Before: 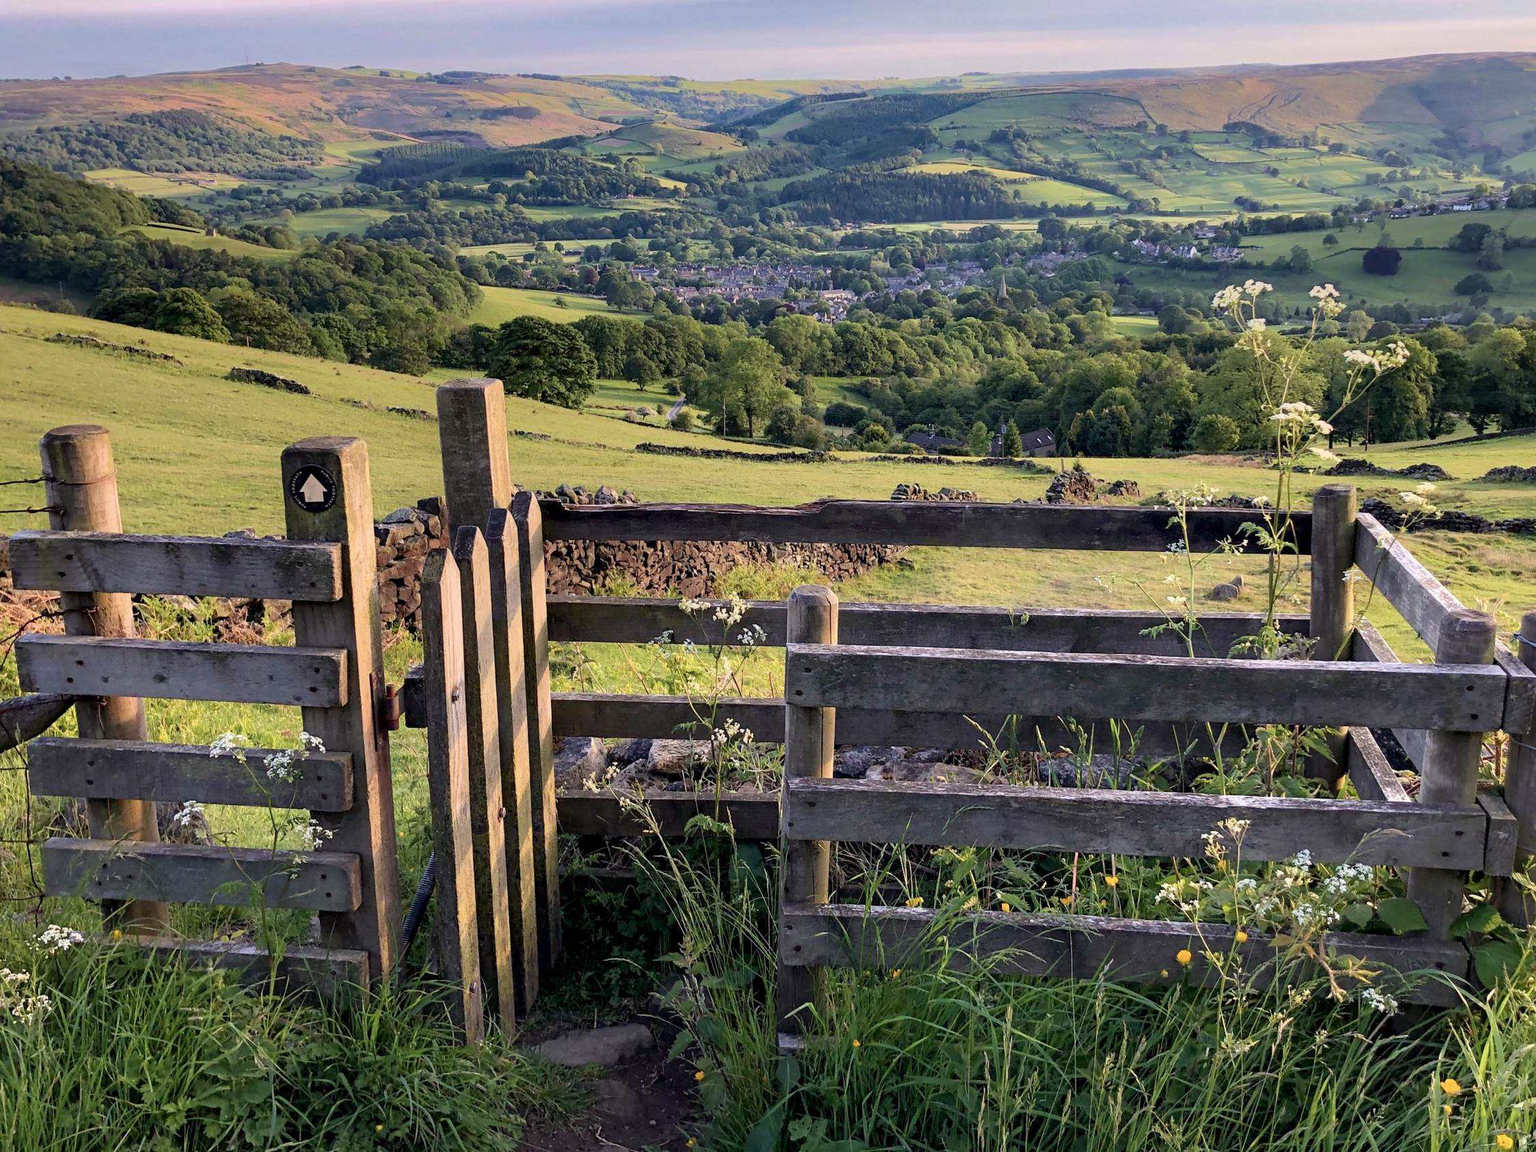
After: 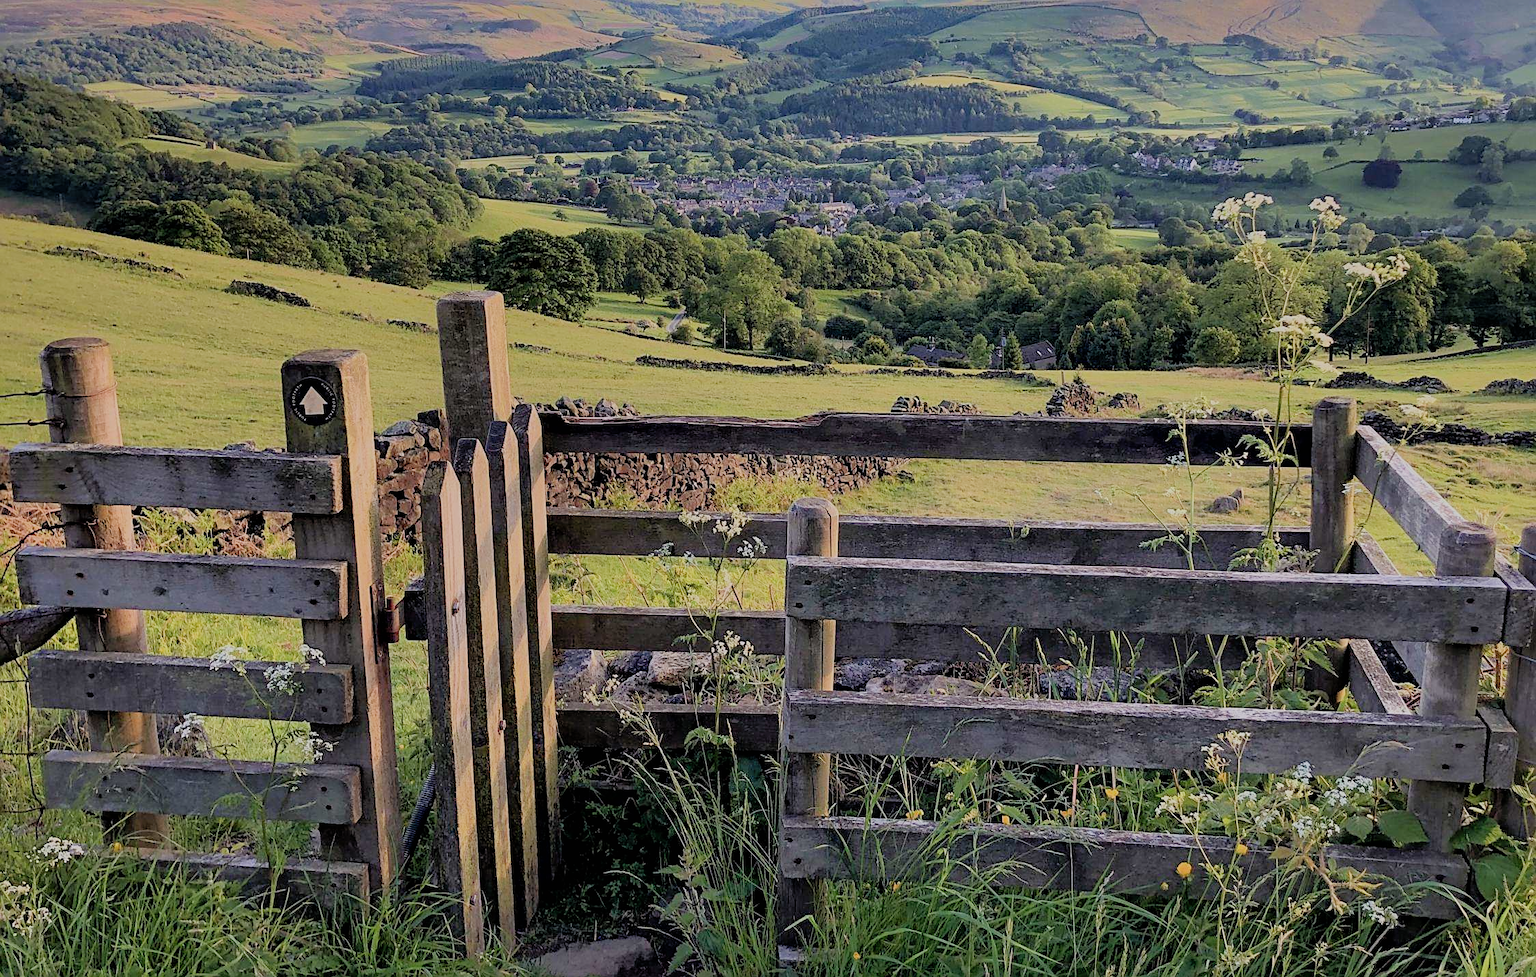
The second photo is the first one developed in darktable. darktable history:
filmic rgb: black relative exposure -7.65 EV, white relative exposure 4.56 EV, threshold -0.296 EV, transition 3.19 EV, structure ↔ texture 99.43%, hardness 3.61, enable highlight reconstruction true
crop: top 7.62%, bottom 7.487%
sharpen: amount 0.494
shadows and highlights: on, module defaults
